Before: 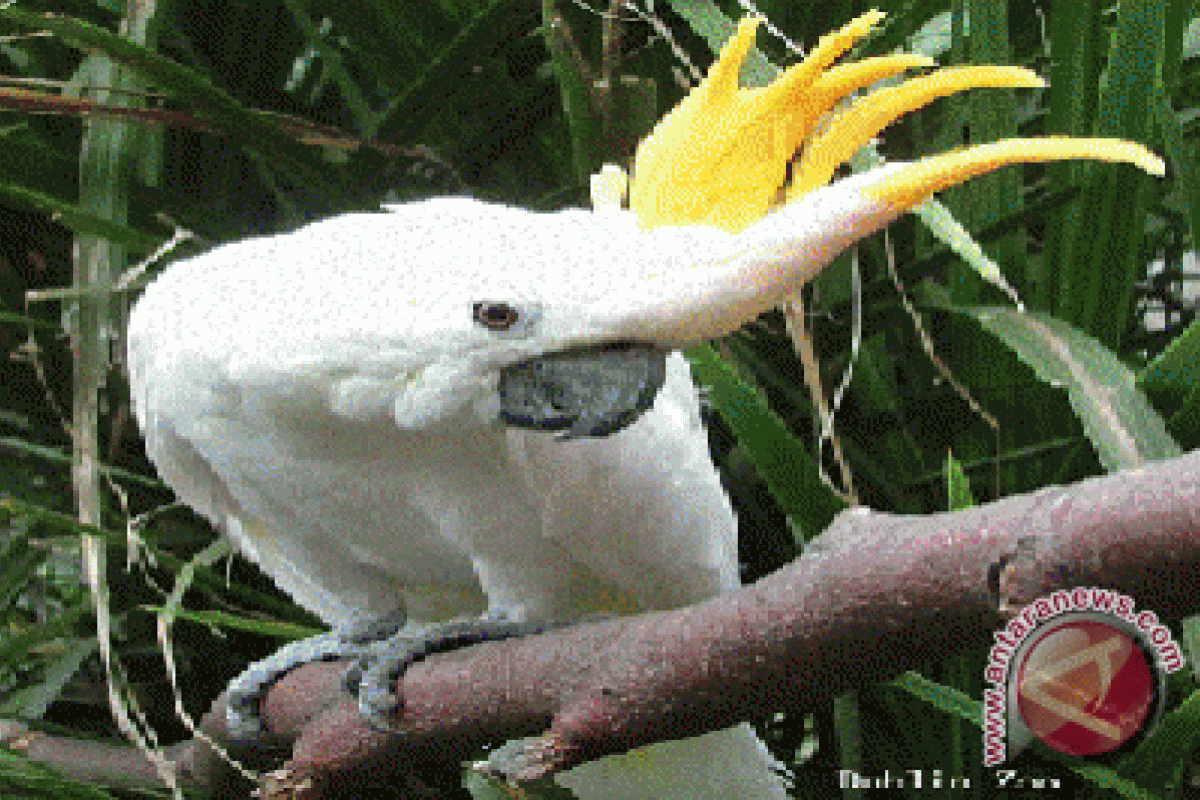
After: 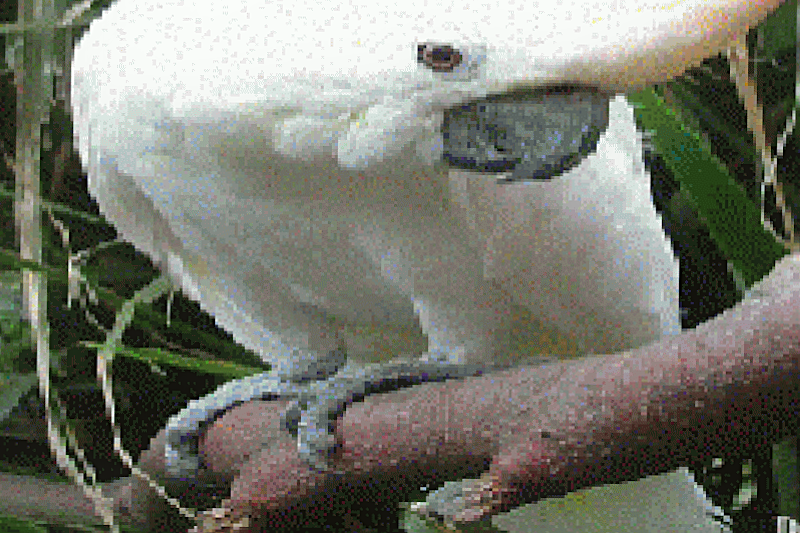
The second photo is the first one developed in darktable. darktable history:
sharpen: on, module defaults
contrast equalizer: y [[0.46, 0.454, 0.451, 0.451, 0.455, 0.46], [0.5 ×6], [0.5 ×6], [0 ×6], [0 ×6]]
crop and rotate: angle -0.82°, left 3.85%, top 31.828%, right 27.992%
